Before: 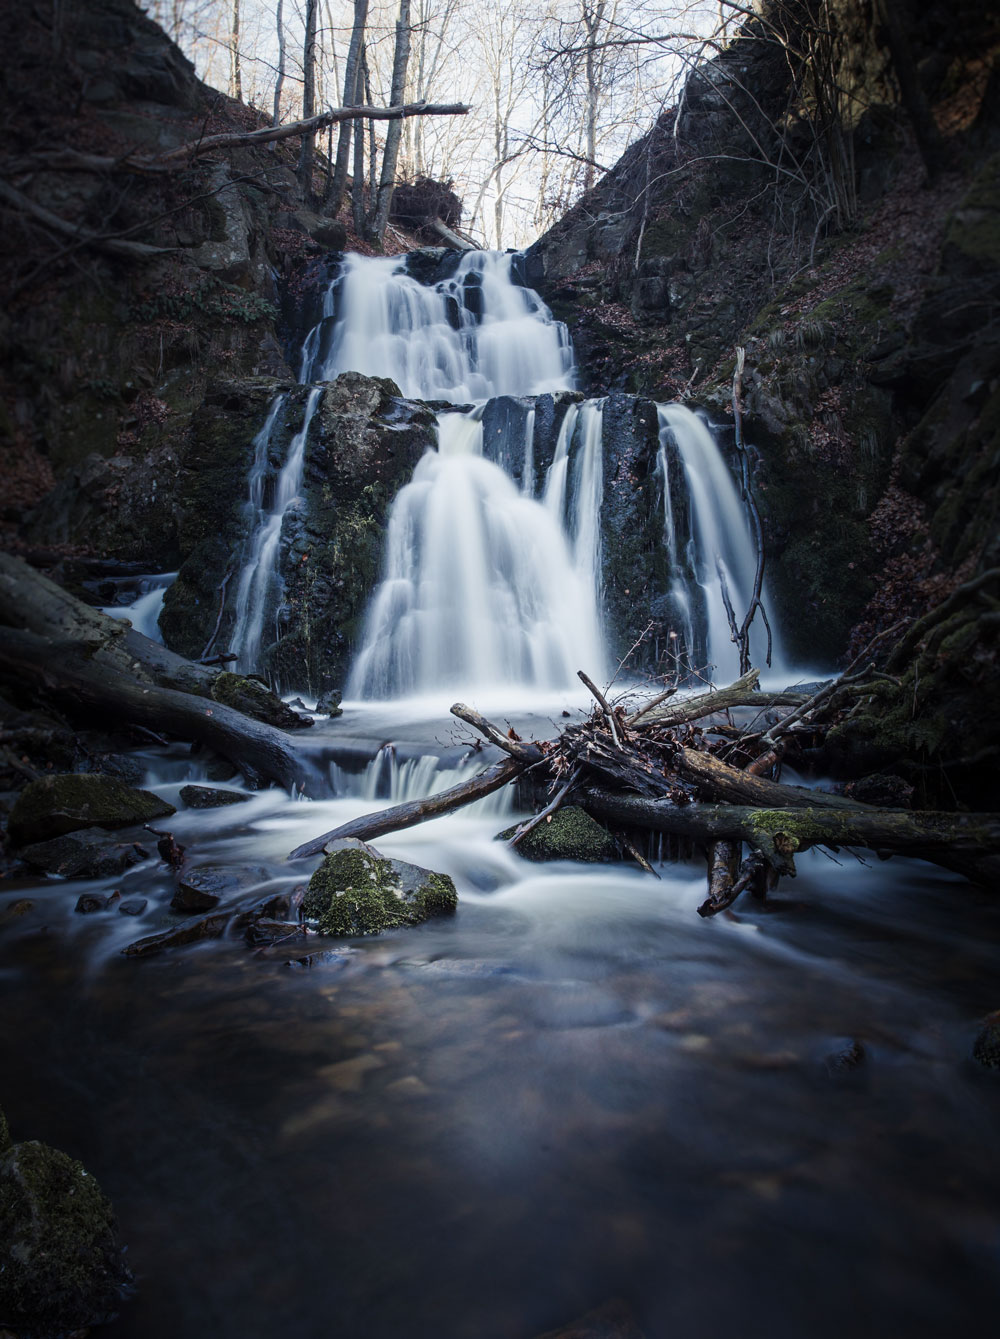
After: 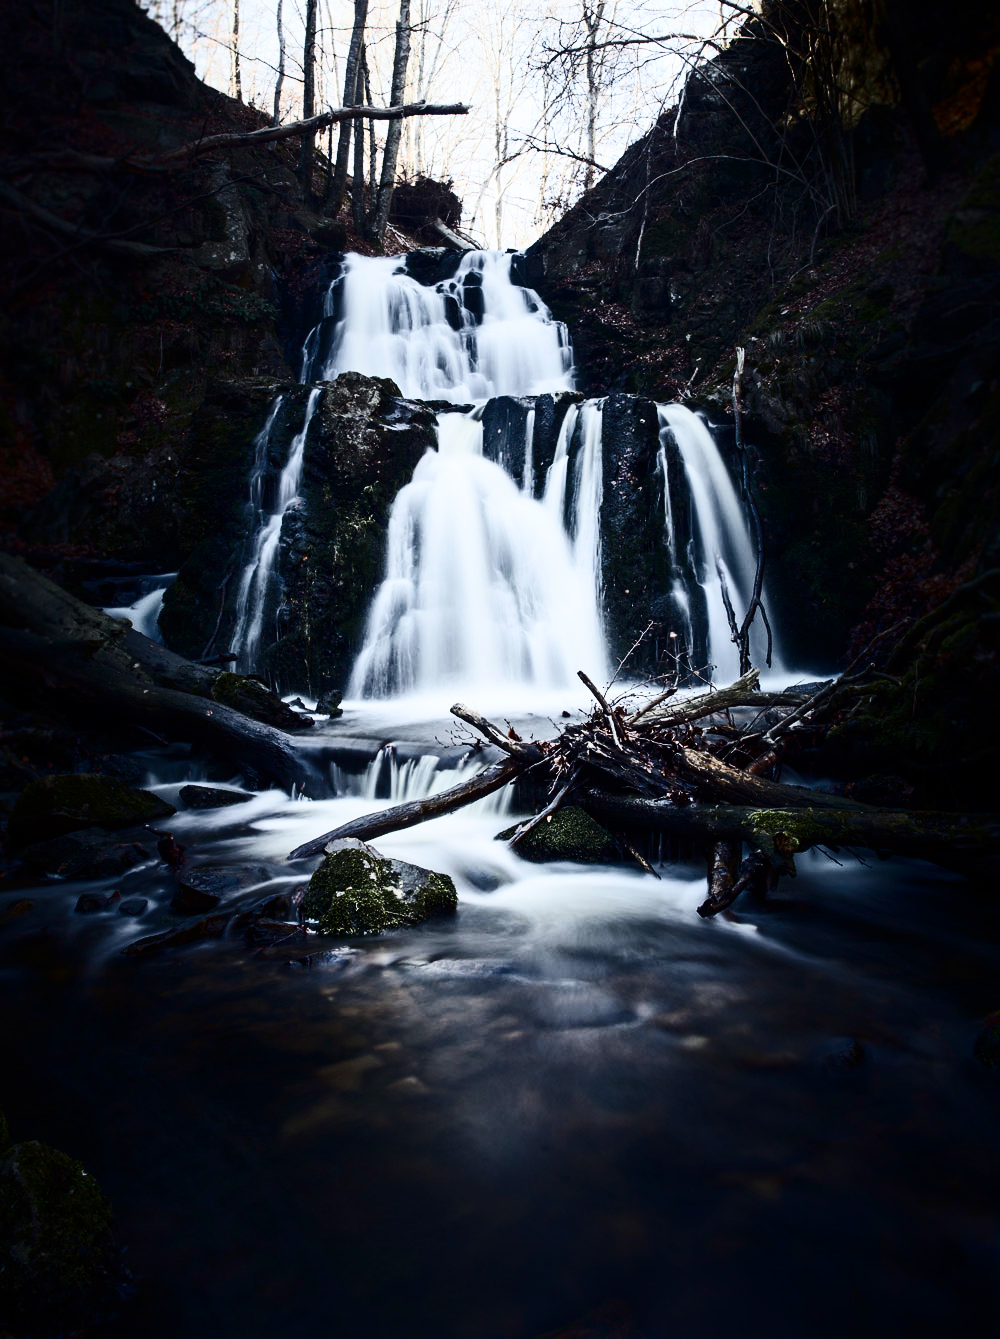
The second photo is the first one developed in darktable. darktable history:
contrast brightness saturation: contrast 0.514, saturation -0.1
